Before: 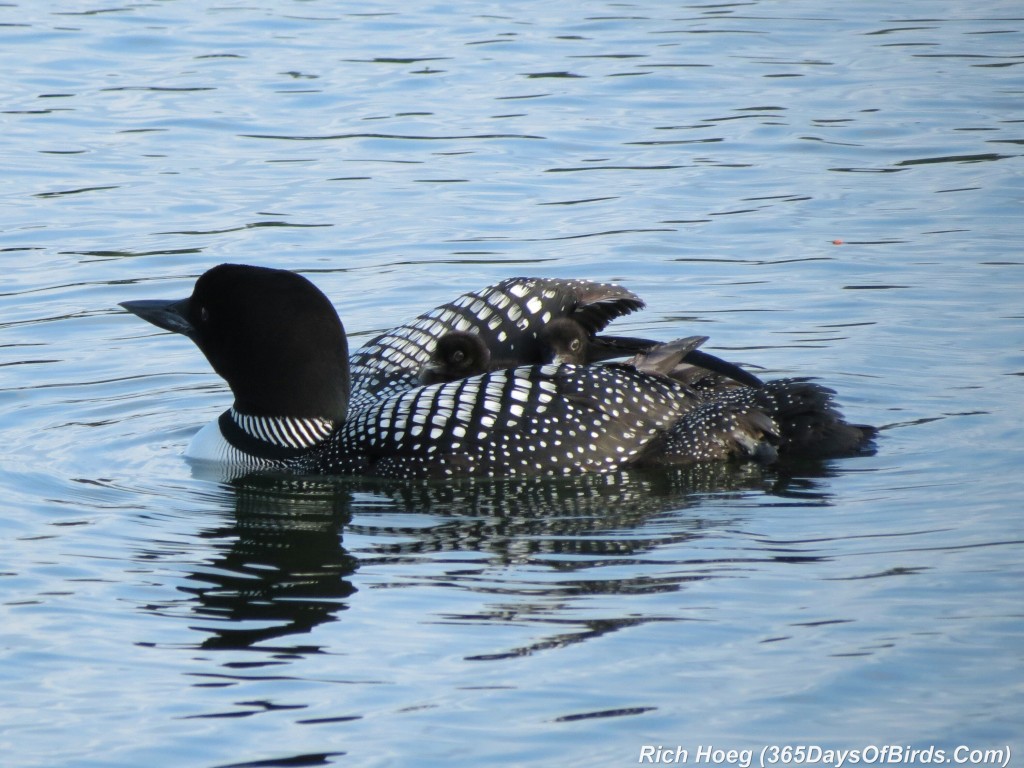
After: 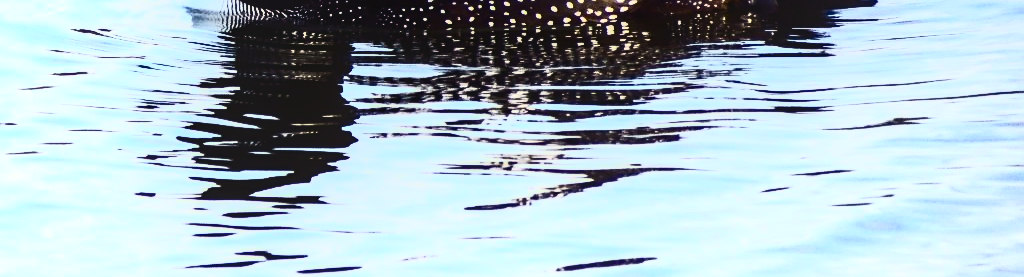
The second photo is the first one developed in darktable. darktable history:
exposure: compensate exposure bias true, compensate highlight preservation false
crop and rotate: top 58.62%, bottom 5.226%
color balance rgb: power › luminance -7.841%, power › chroma 1.358%, power › hue 330.33°, highlights gain › chroma 3.028%, highlights gain › hue 73.11°, perceptual saturation grading › global saturation 40.287%, global vibrance 16.819%, saturation formula JzAzBz (2021)
contrast brightness saturation: contrast 0.921, brightness 0.192
local contrast: on, module defaults
sharpen: on, module defaults
tone equalizer: -8 EV -0.768 EV, -7 EV -0.711 EV, -6 EV -0.605 EV, -5 EV -0.367 EV, -3 EV 0.388 EV, -2 EV 0.6 EV, -1 EV 0.679 EV, +0 EV 0.763 EV, smoothing diameter 2.11%, edges refinement/feathering 19.6, mask exposure compensation -1.57 EV, filter diffusion 5
